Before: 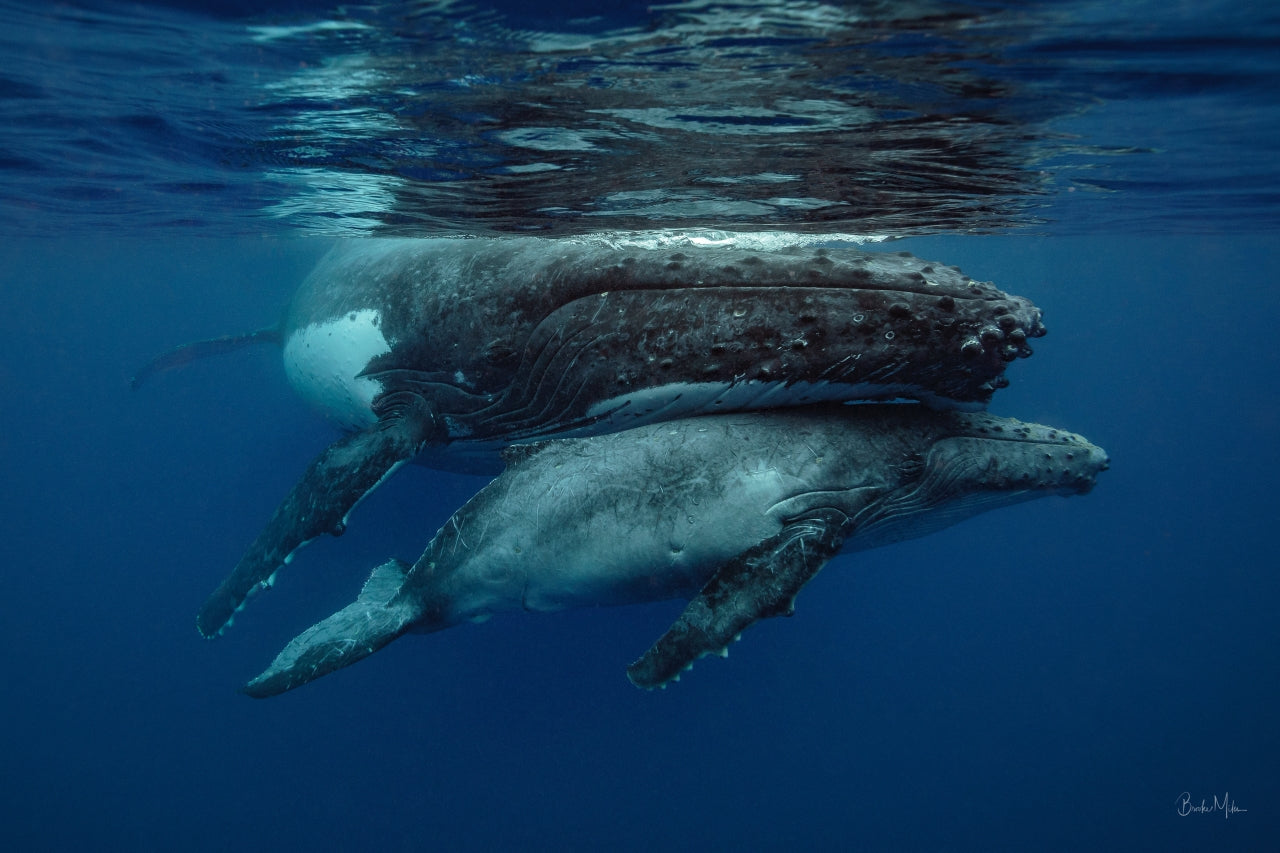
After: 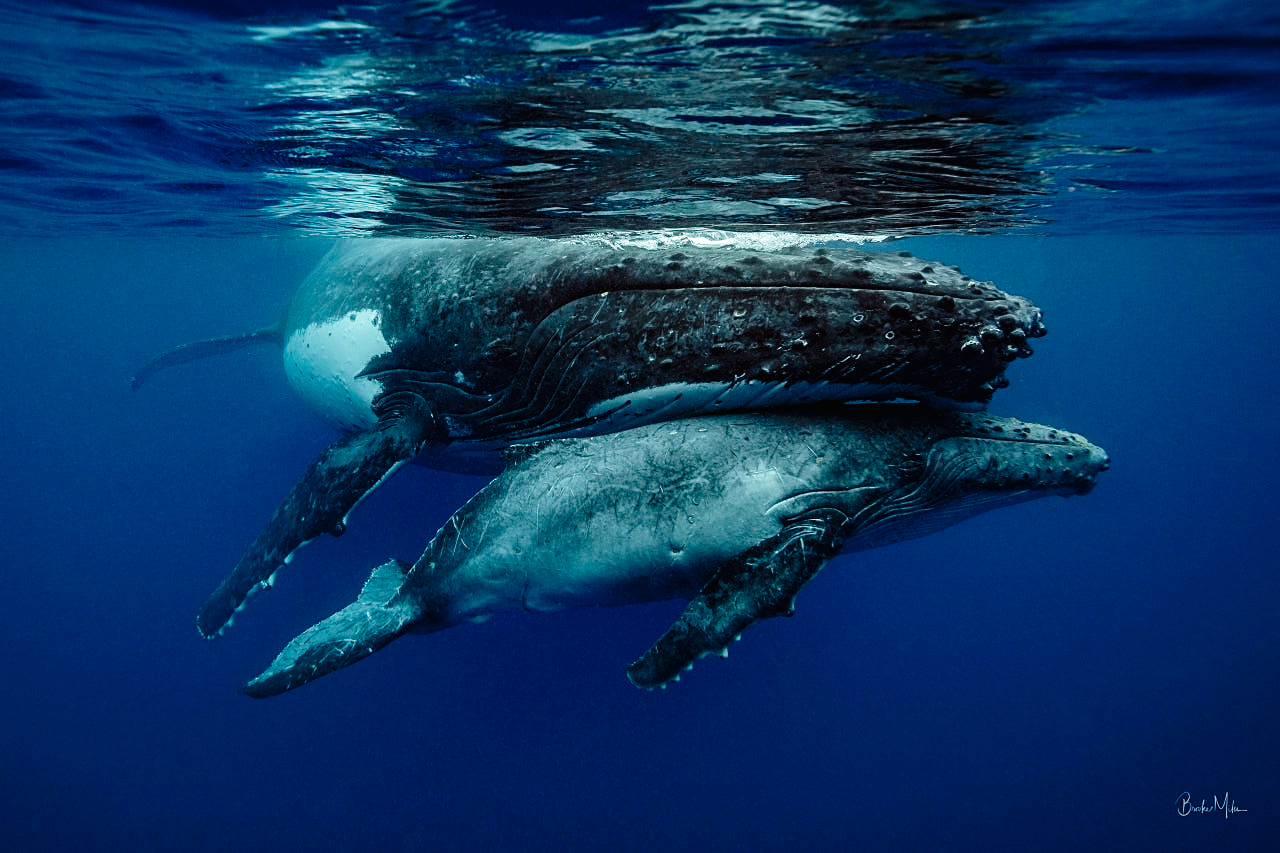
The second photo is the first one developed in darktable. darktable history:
exposure: compensate highlight preservation false
sharpen: on, module defaults
tone curve: curves: ch0 [(0, 0) (0.003, 0.006) (0.011, 0.007) (0.025, 0.009) (0.044, 0.012) (0.069, 0.021) (0.1, 0.036) (0.136, 0.056) (0.177, 0.105) (0.224, 0.165) (0.277, 0.251) (0.335, 0.344) (0.399, 0.439) (0.468, 0.532) (0.543, 0.628) (0.623, 0.718) (0.709, 0.797) (0.801, 0.874) (0.898, 0.943) (1, 1)], preserve colors none
